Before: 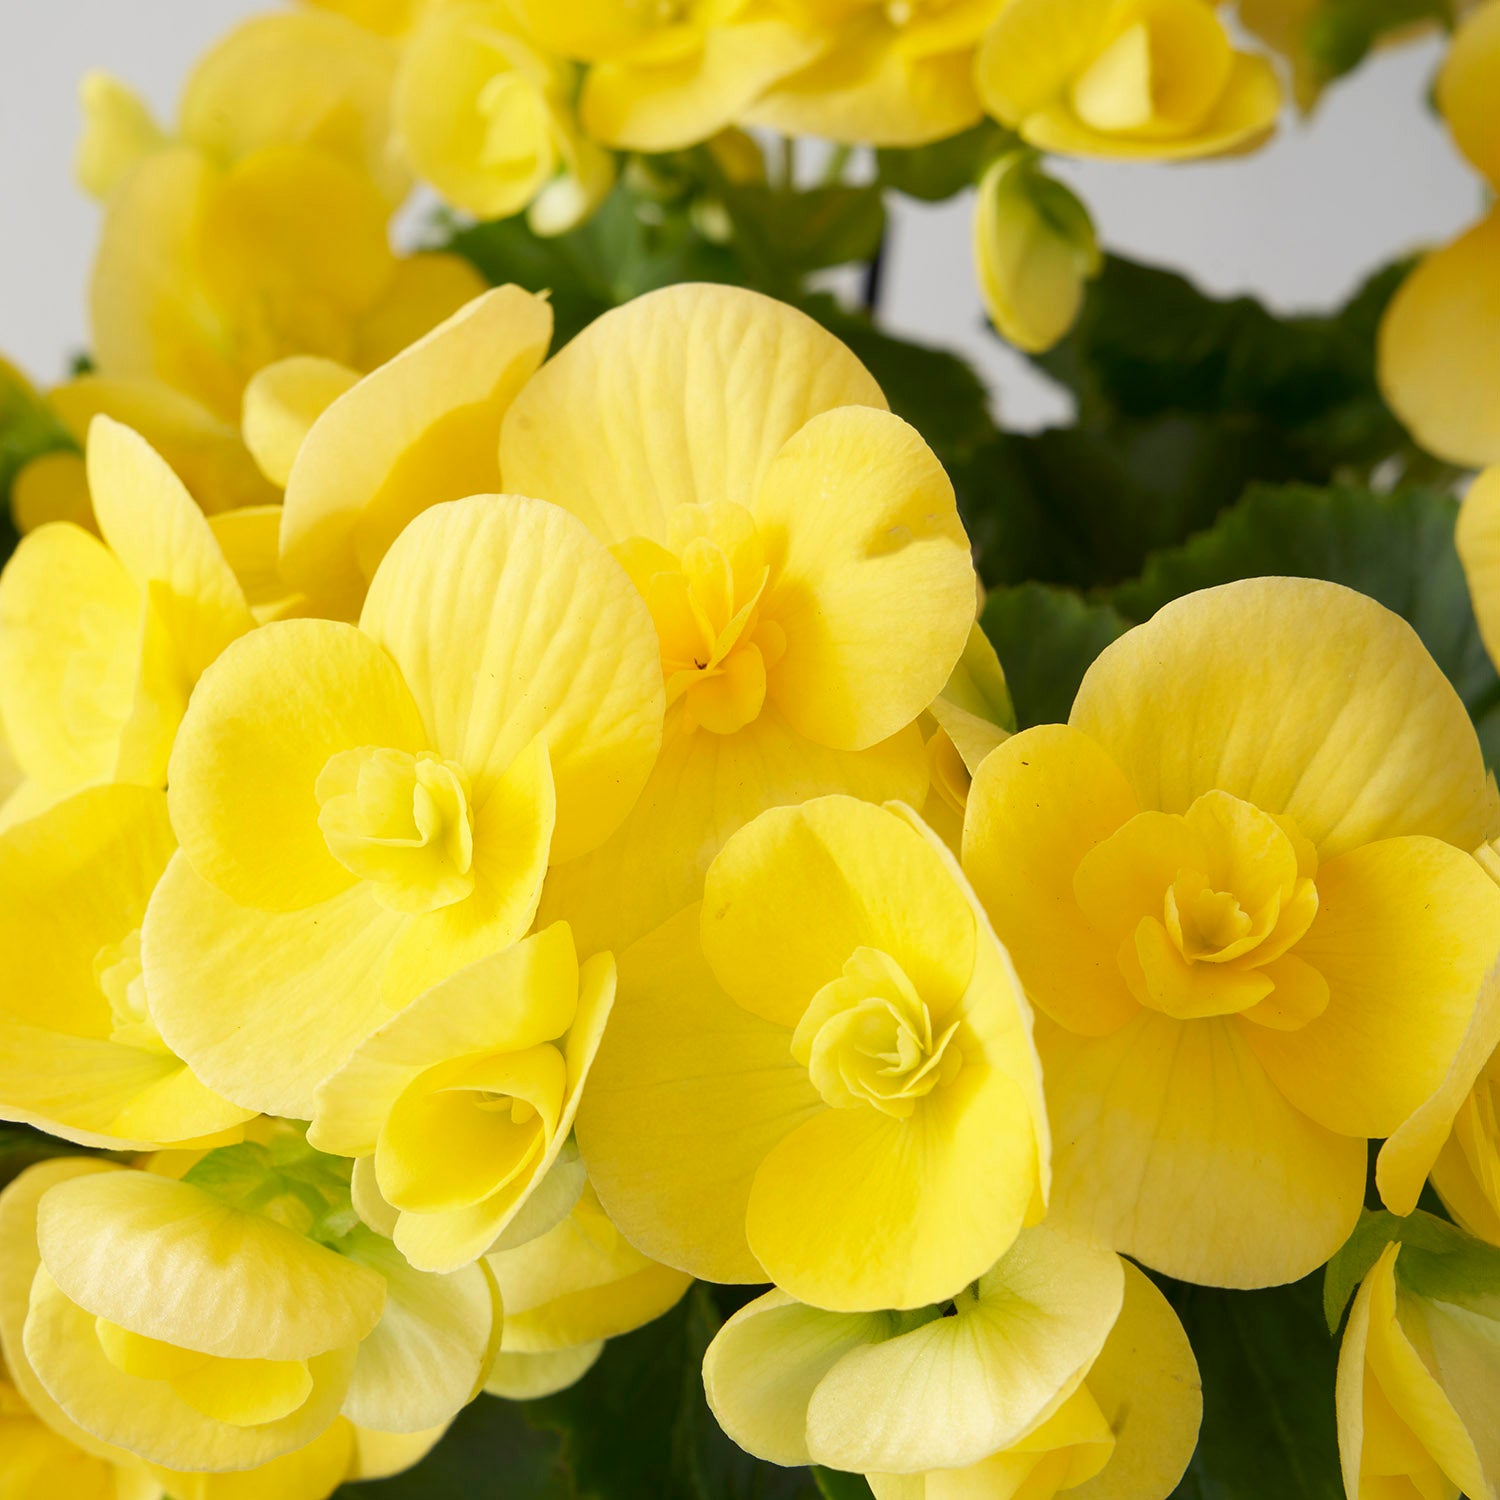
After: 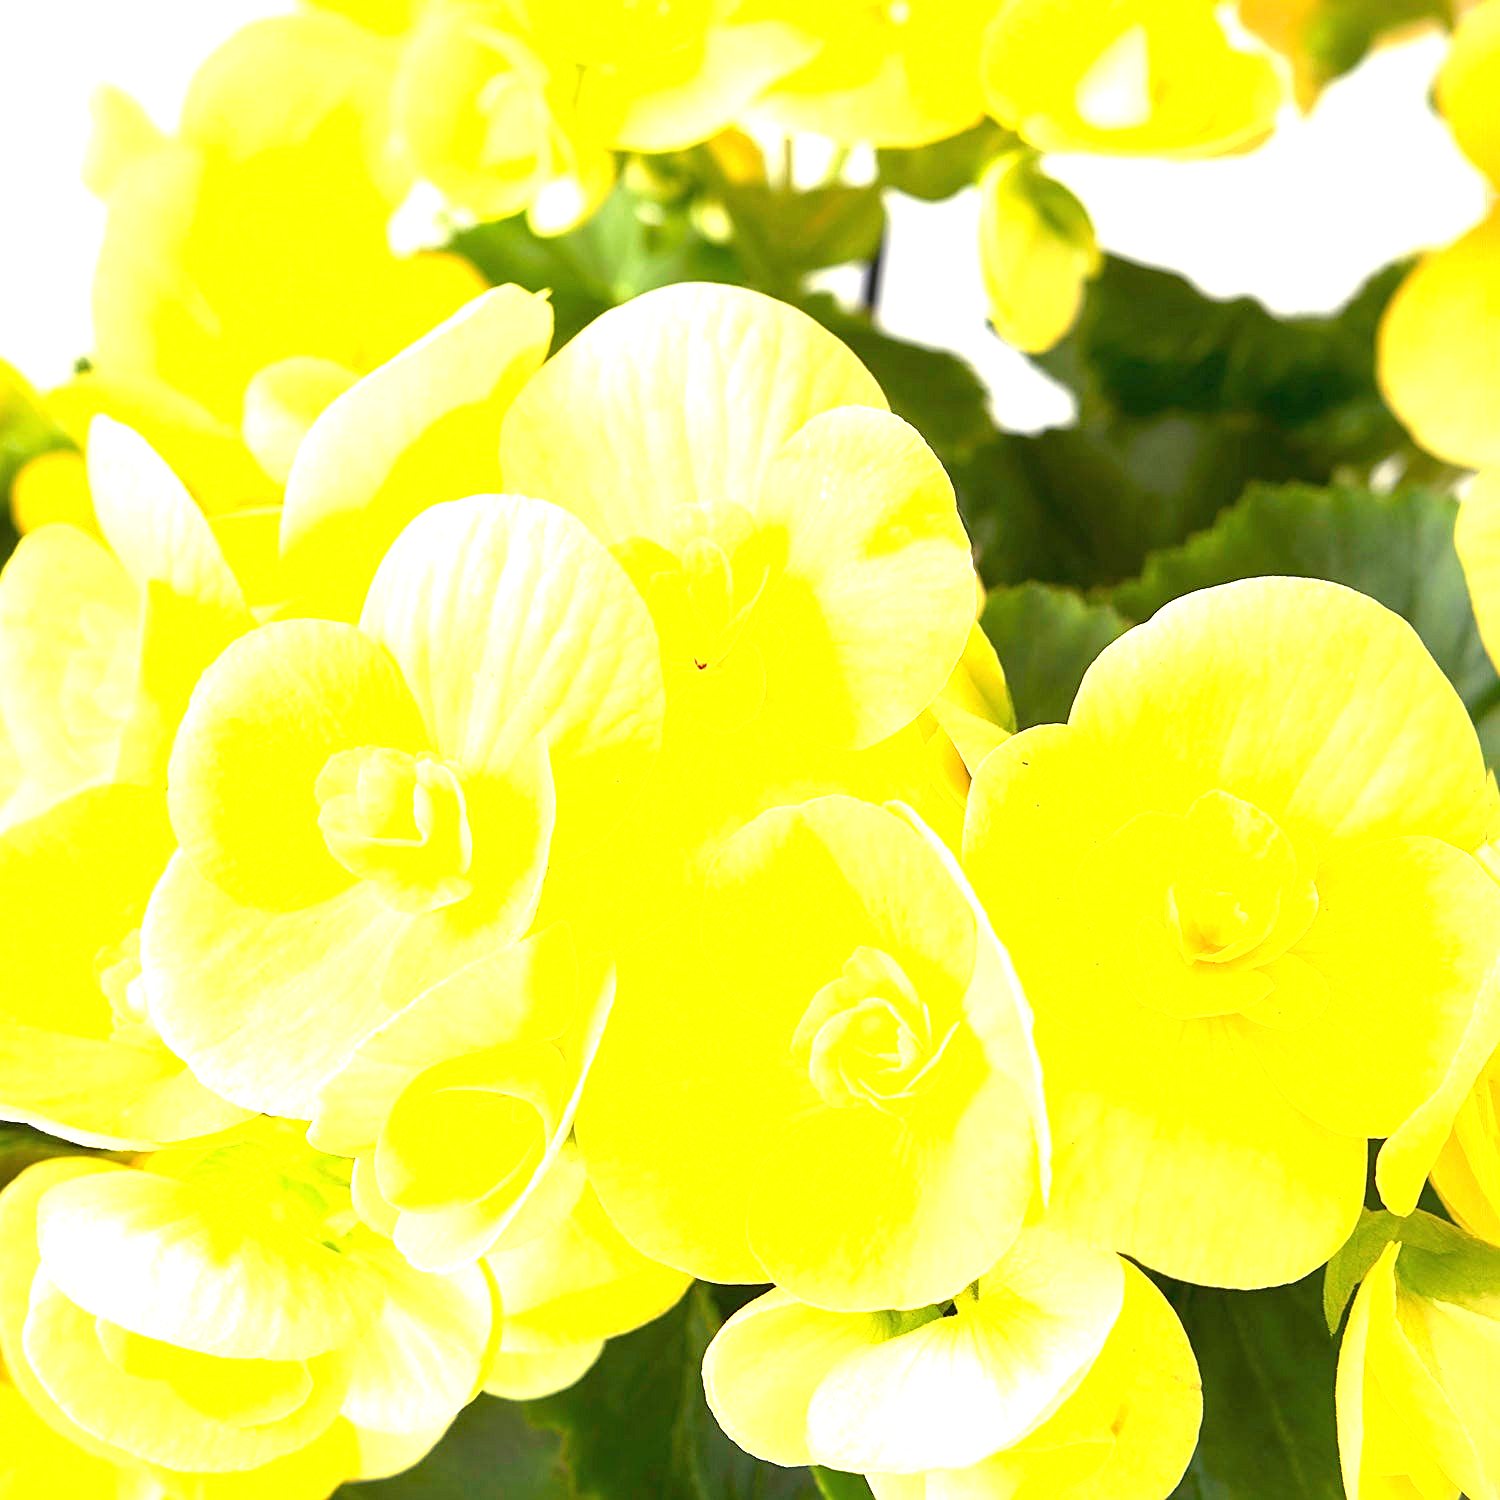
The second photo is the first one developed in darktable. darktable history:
exposure: black level correction 0, exposure 1.914 EV, compensate exposure bias true, compensate highlight preservation false
sharpen: on, module defaults
